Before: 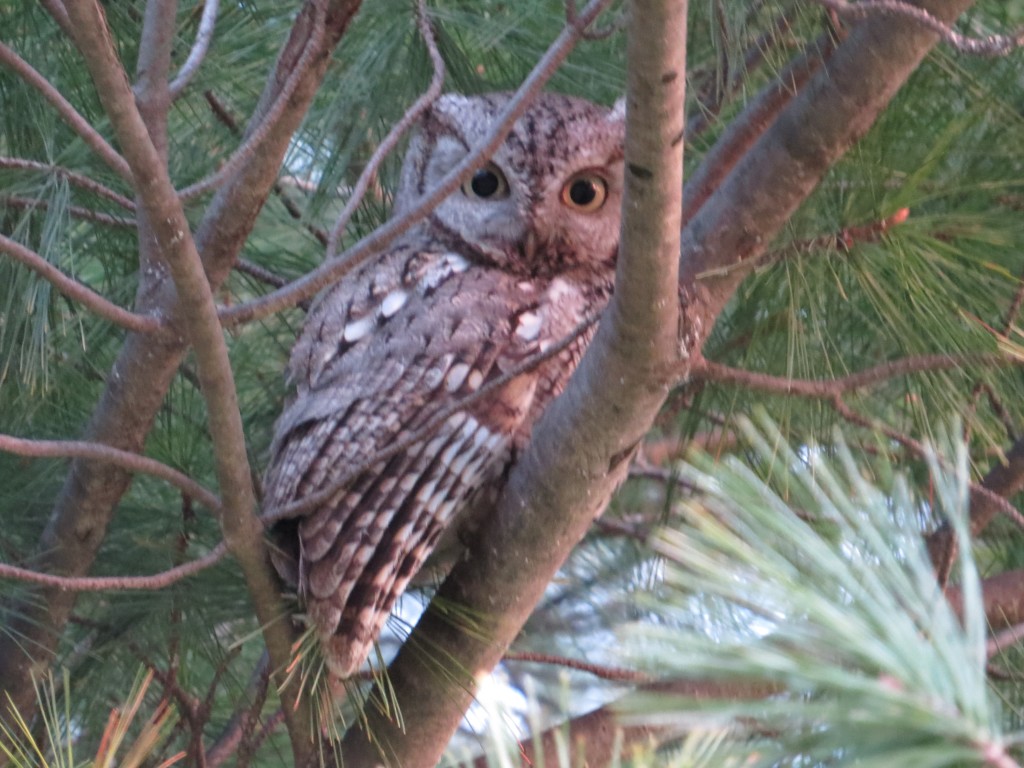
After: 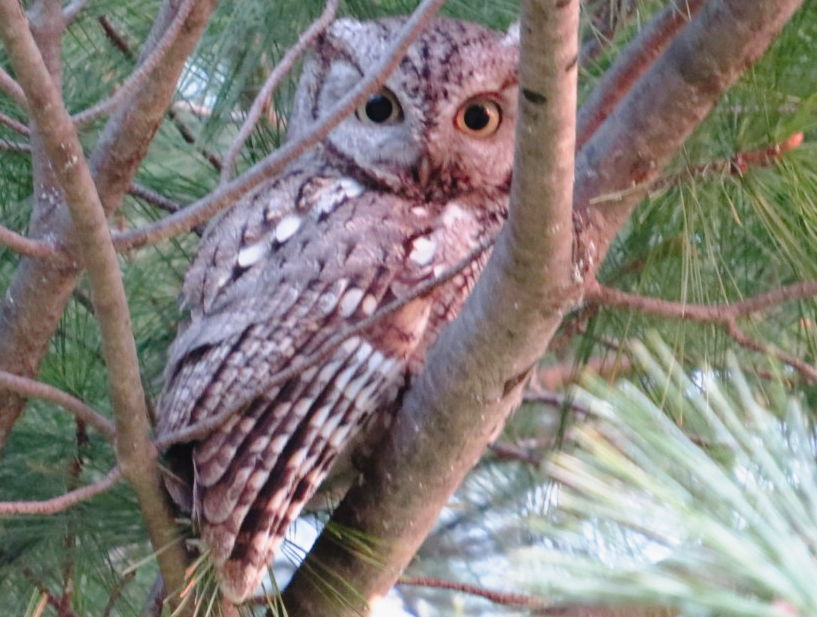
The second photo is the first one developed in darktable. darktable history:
color balance rgb: linear chroma grading › shadows -2.222%, linear chroma grading › highlights -14.236%, linear chroma grading › global chroma -9.548%, linear chroma grading › mid-tones -9.711%, perceptual saturation grading › global saturation 38.943%
tone curve: curves: ch0 [(0, 0.013) (0.129, 0.1) (0.327, 0.382) (0.489, 0.573) (0.66, 0.748) (0.858, 0.926) (1, 0.977)]; ch1 [(0, 0) (0.353, 0.344) (0.45, 0.46) (0.498, 0.495) (0.521, 0.506) (0.563, 0.559) (0.592, 0.585) (0.657, 0.655) (1, 1)]; ch2 [(0, 0) (0.333, 0.346) (0.375, 0.375) (0.427, 0.44) (0.5, 0.501) (0.505, 0.499) (0.528, 0.533) (0.579, 0.61) (0.612, 0.644) (0.66, 0.715) (1, 1)], preserve colors none
crop and rotate: left 10.363%, top 9.864%, right 9.835%, bottom 9.668%
